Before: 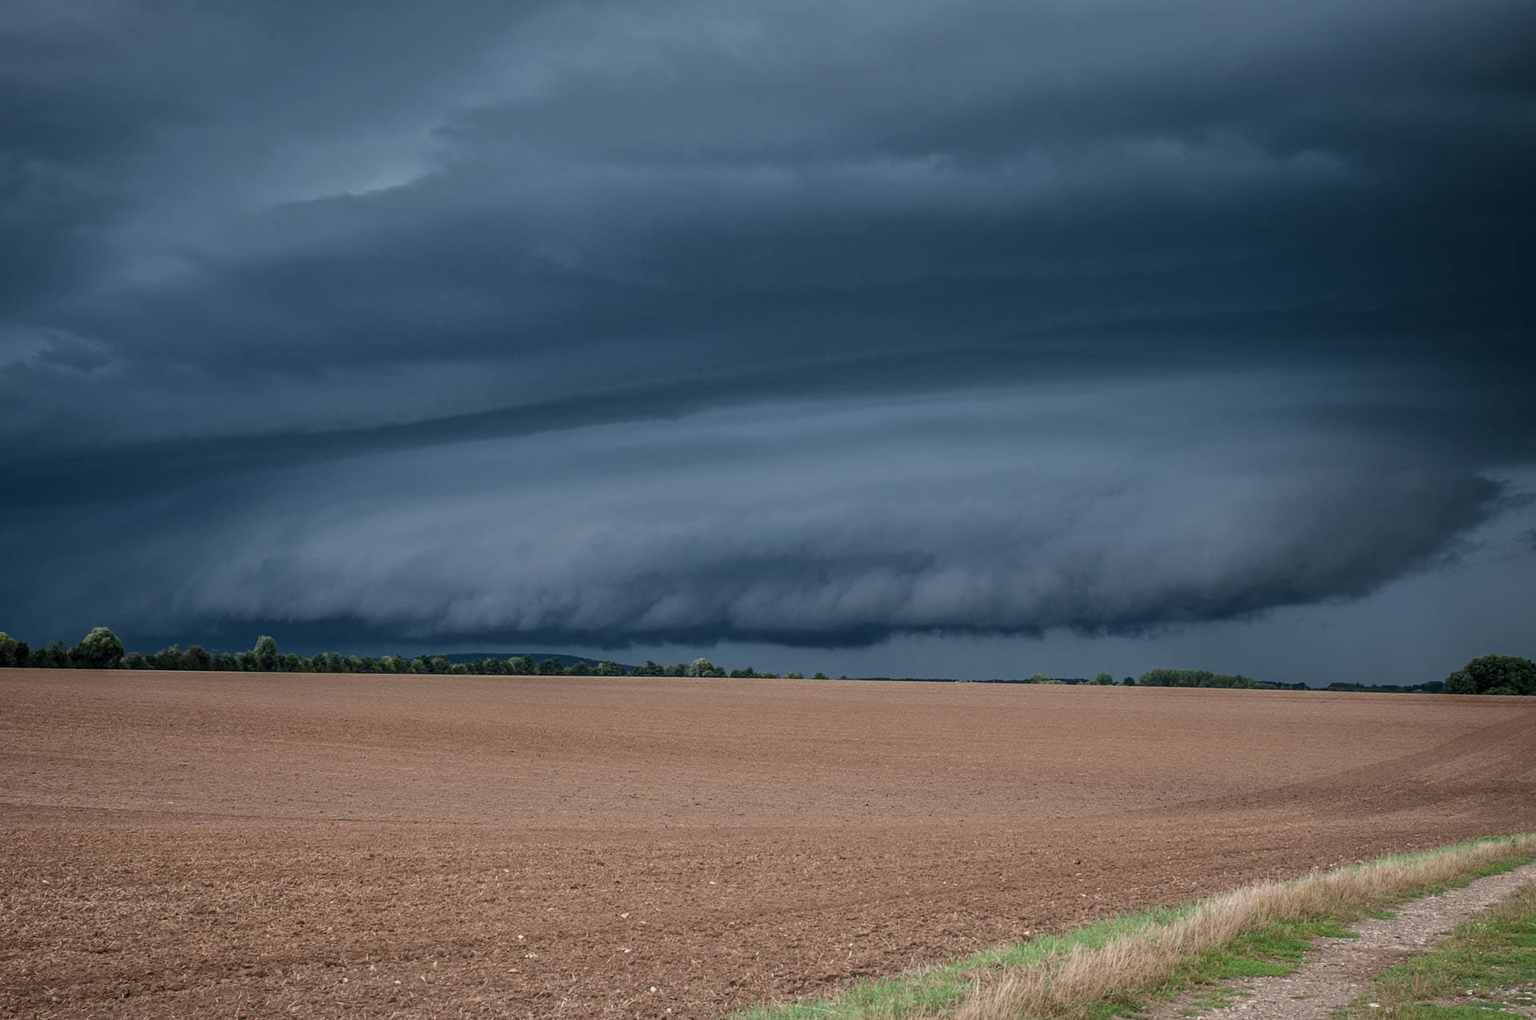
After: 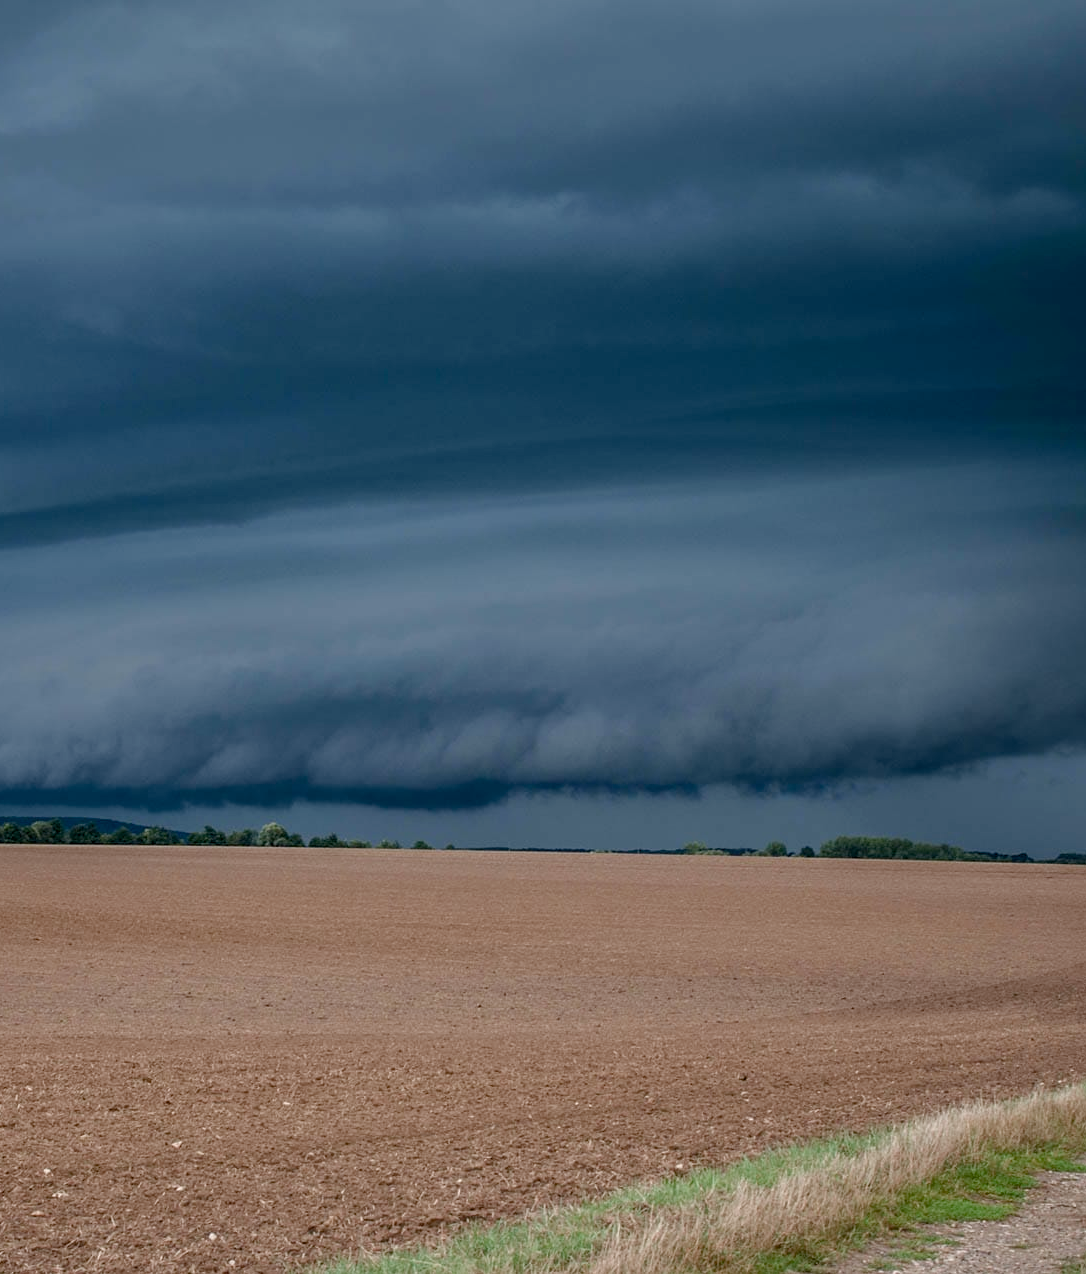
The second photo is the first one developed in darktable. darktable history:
crop: left 31.487%, top 0.006%, right 11.936%
color balance rgb: global offset › luminance -0.467%, perceptual saturation grading › global saturation 20%, perceptual saturation grading › highlights -49.763%, perceptual saturation grading › shadows 25.403%
